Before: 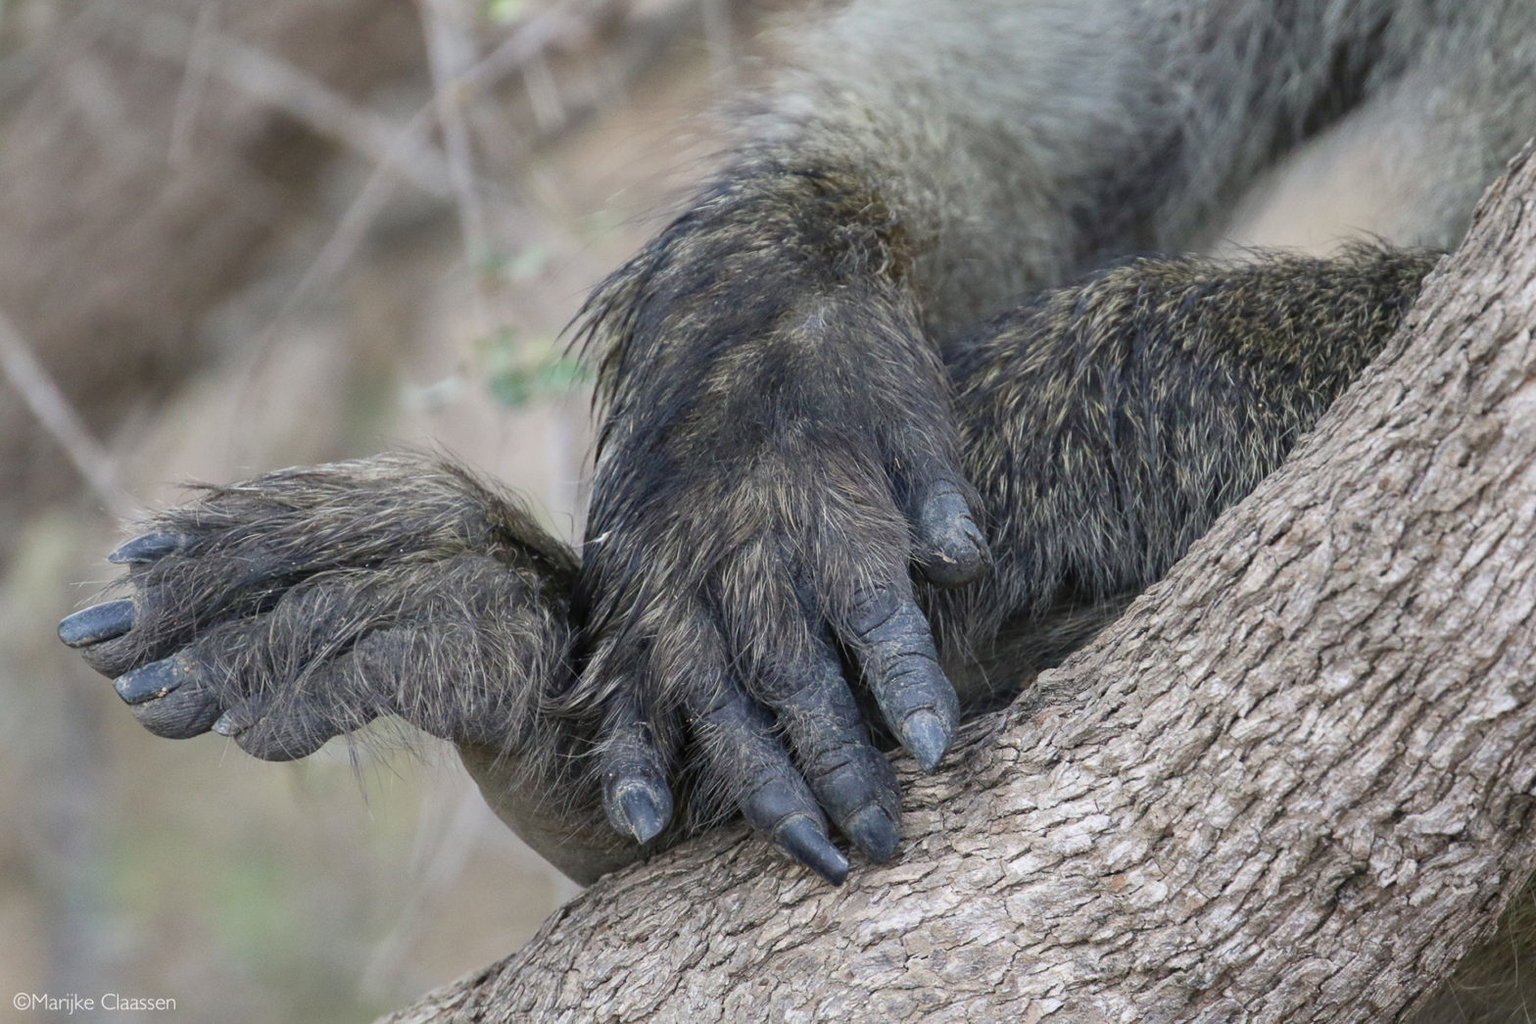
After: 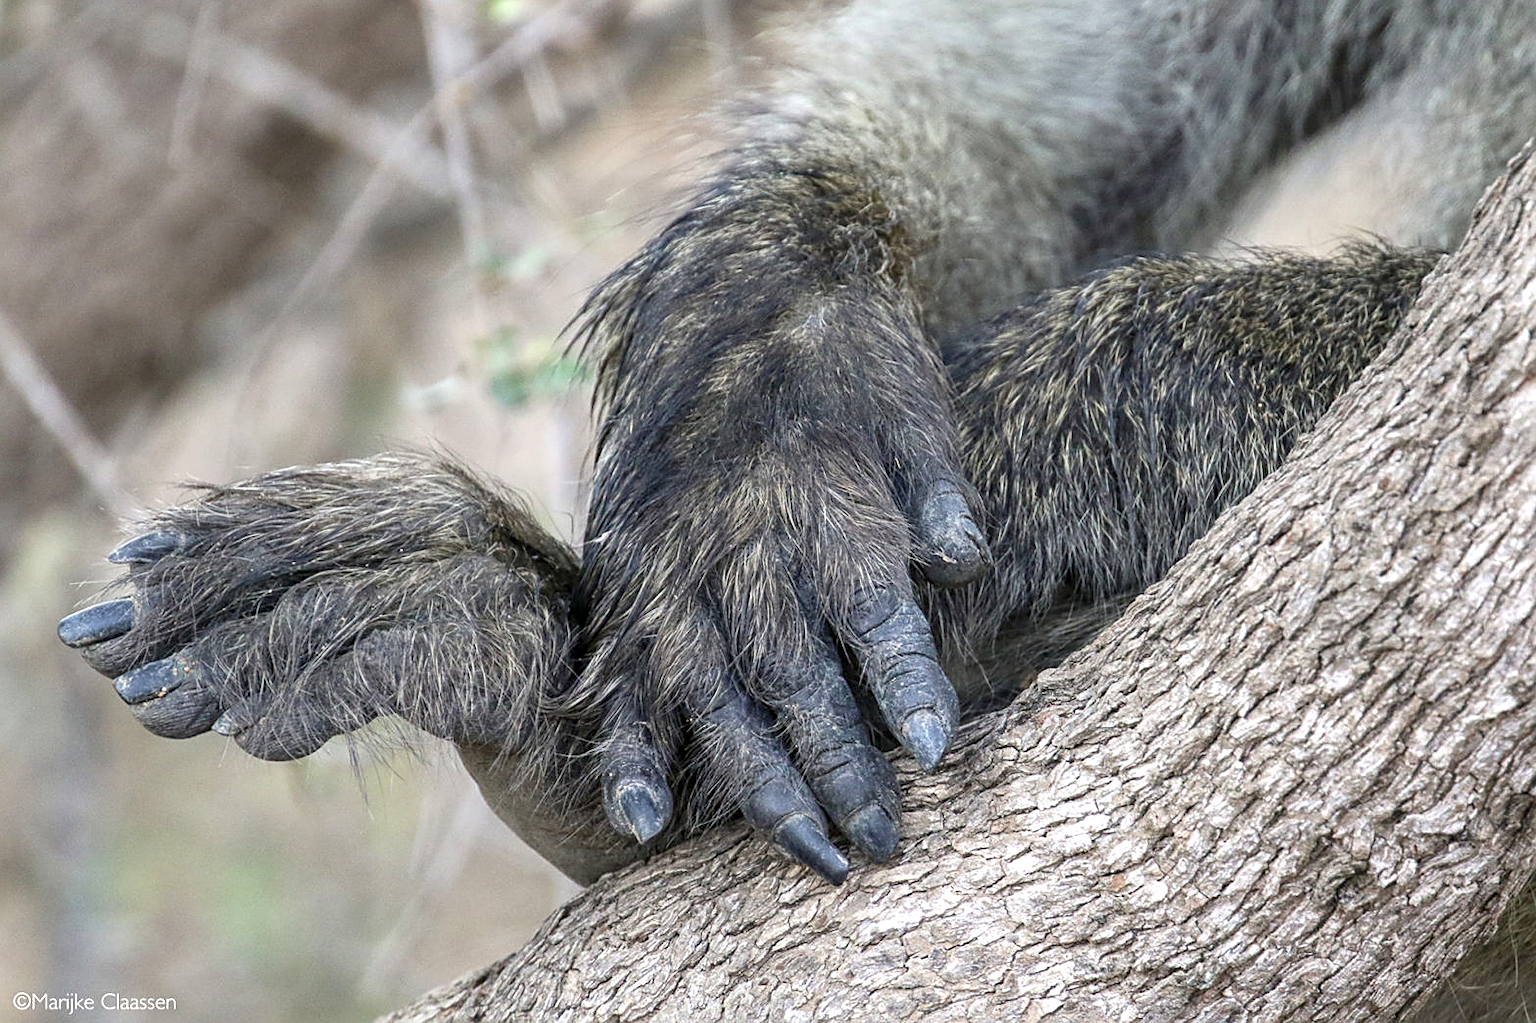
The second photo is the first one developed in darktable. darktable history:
local contrast: on, module defaults
sharpen: on, module defaults
exposure: black level correction 0.001, exposure 0.5 EV, compensate highlight preservation false
